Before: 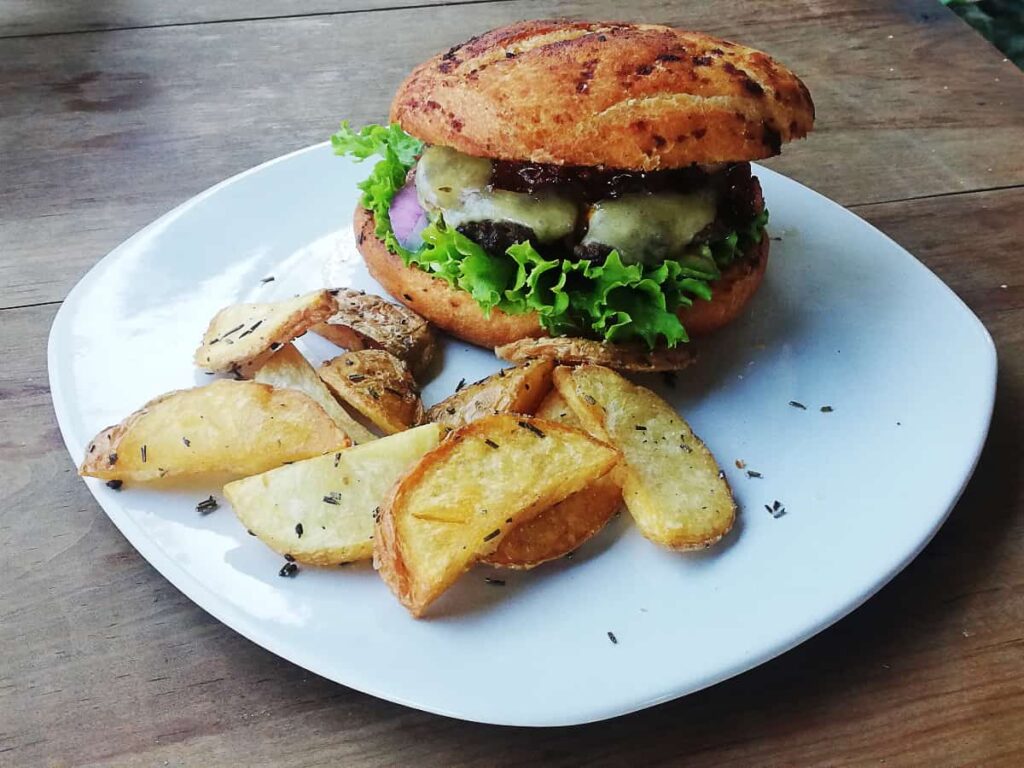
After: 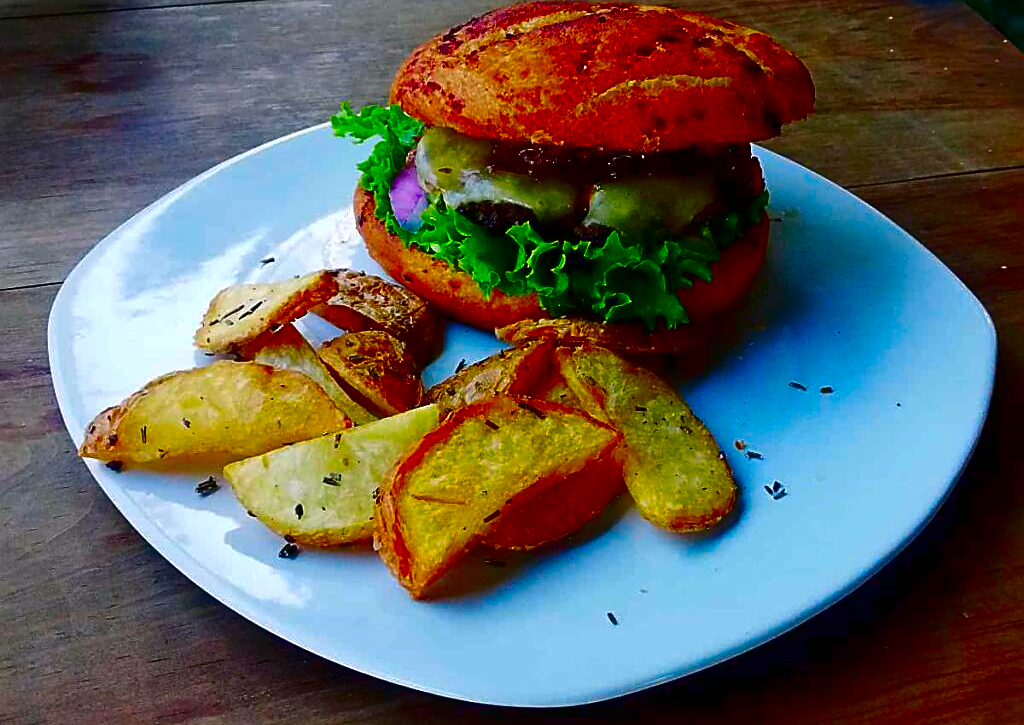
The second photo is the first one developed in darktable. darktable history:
crop and rotate: top 2.479%, bottom 3.018%
contrast brightness saturation: brightness -0.52
color correction: highlights a* 1.59, highlights b* -1.7, saturation 2.48
sharpen: on, module defaults
